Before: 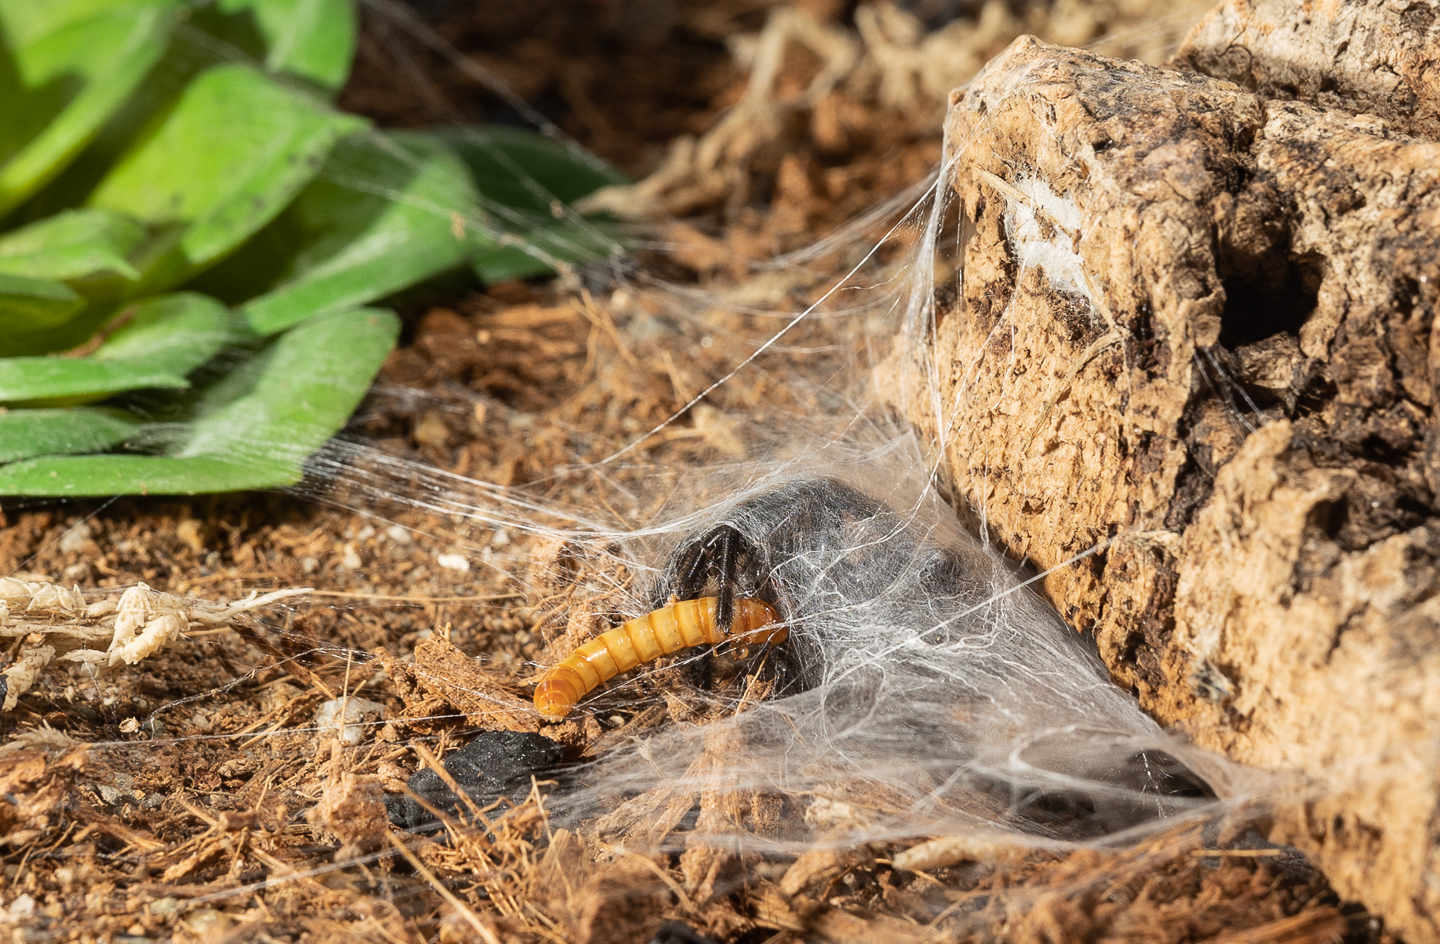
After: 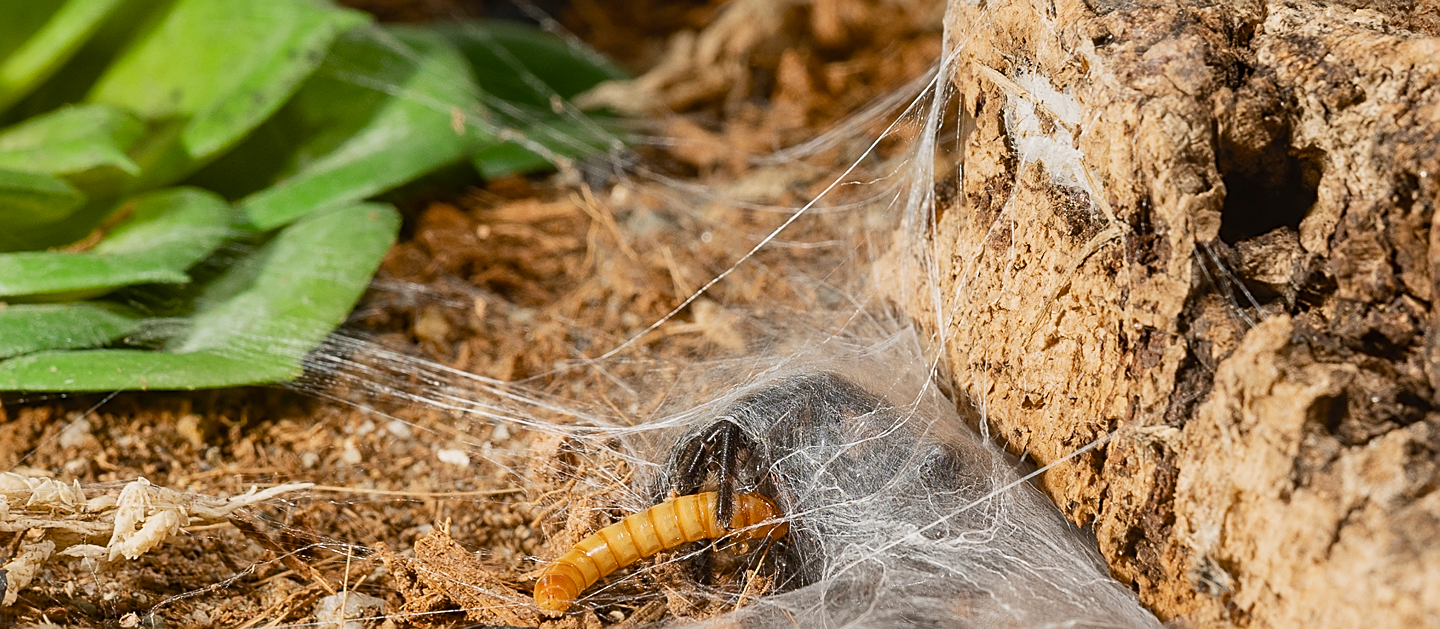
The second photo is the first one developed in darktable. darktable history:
crop: top 11.166%, bottom 22.168%
color balance rgb: shadows lift › chroma 1%, shadows lift › hue 113°, highlights gain › chroma 0.2%, highlights gain › hue 333°, perceptual saturation grading › global saturation 20%, perceptual saturation grading › highlights -25%, perceptual saturation grading › shadows 25%, contrast -10%
sharpen: on, module defaults
exposure: exposure 0.02 EV, compensate highlight preservation false
